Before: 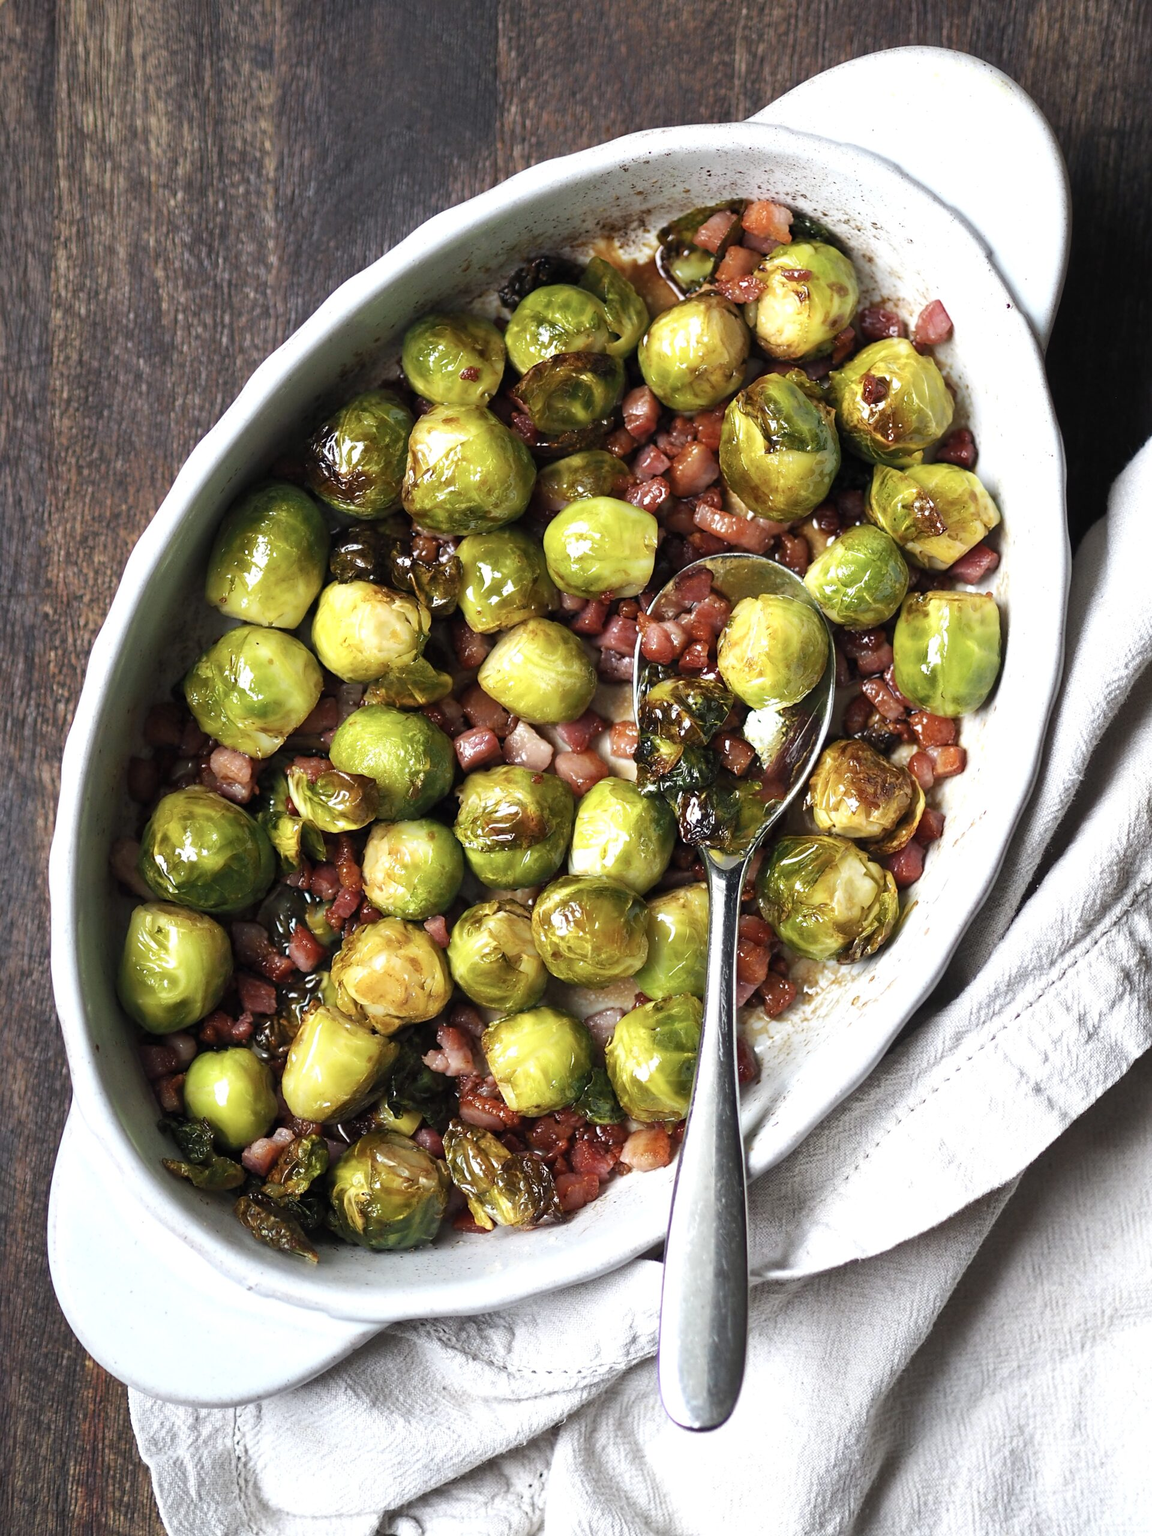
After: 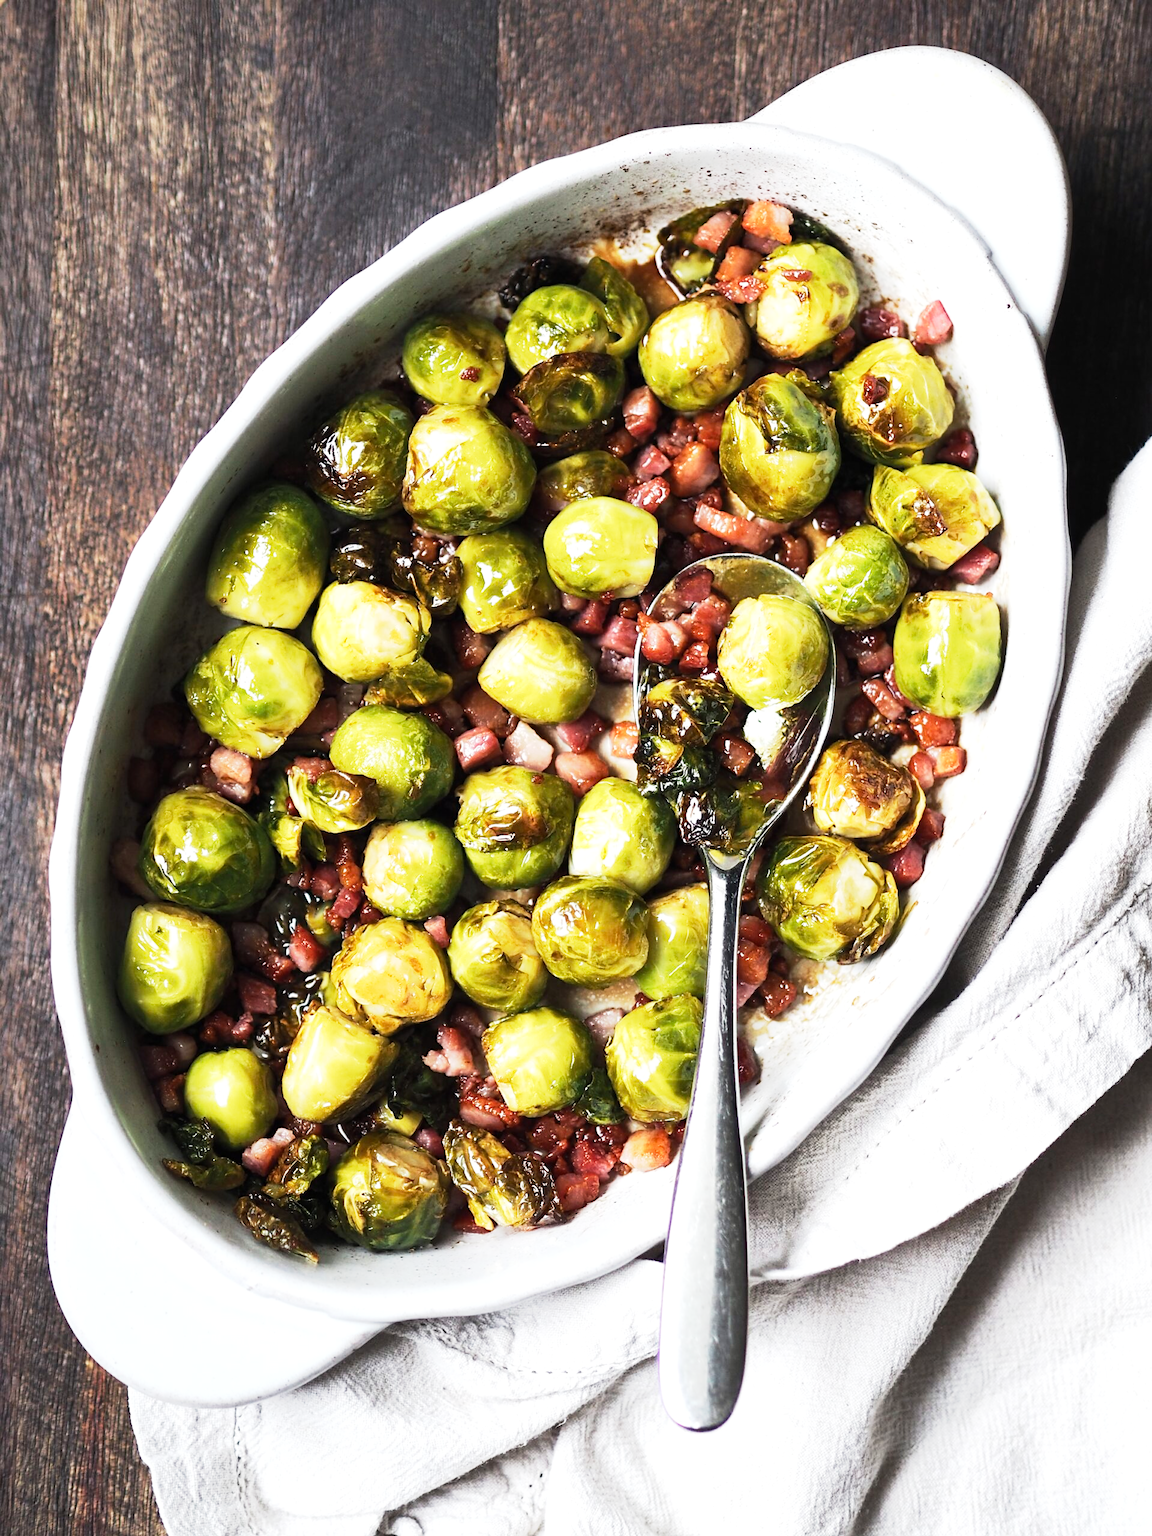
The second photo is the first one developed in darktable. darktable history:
tone equalizer: -8 EV -0.75 EV, -7 EV -0.7 EV, -6 EV -0.6 EV, -5 EV -0.4 EV, -3 EV 0.4 EV, -2 EV 0.6 EV, -1 EV 0.7 EV, +0 EV 0.75 EV, edges refinement/feathering 500, mask exposure compensation -1.57 EV, preserve details no
base curve: curves: ch0 [(0, 0) (0.088, 0.125) (0.176, 0.251) (0.354, 0.501) (0.613, 0.749) (1, 0.877)], preserve colors none
